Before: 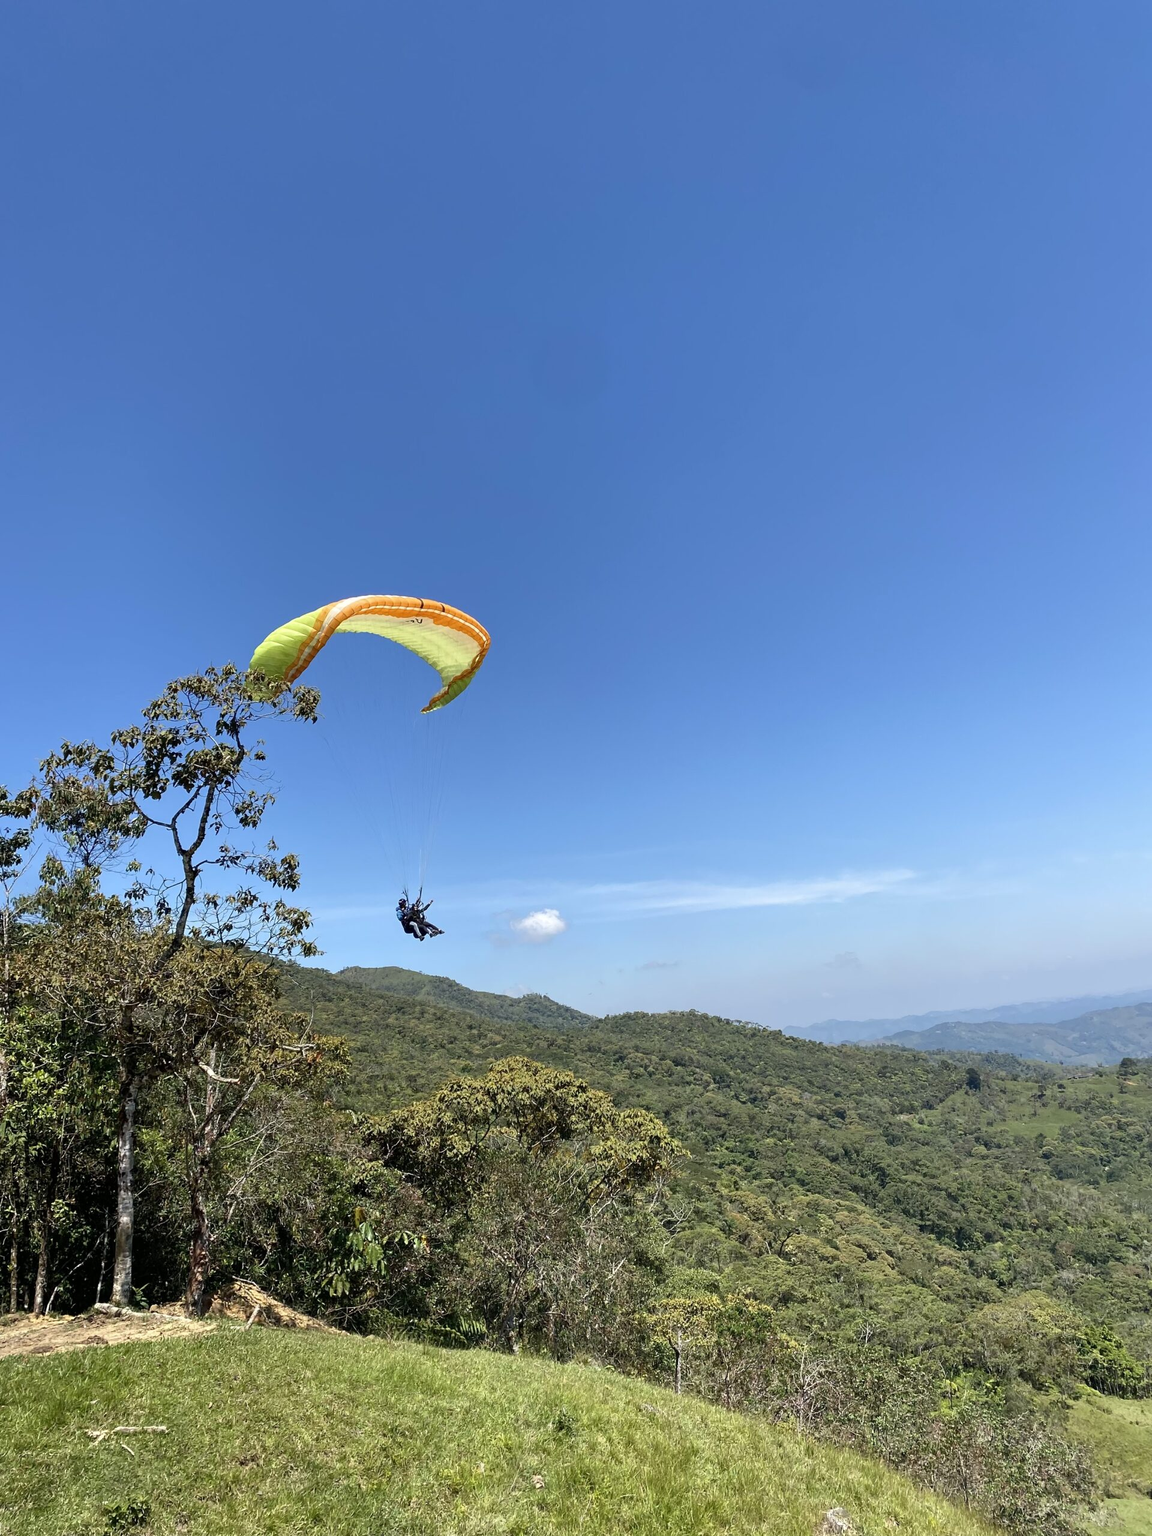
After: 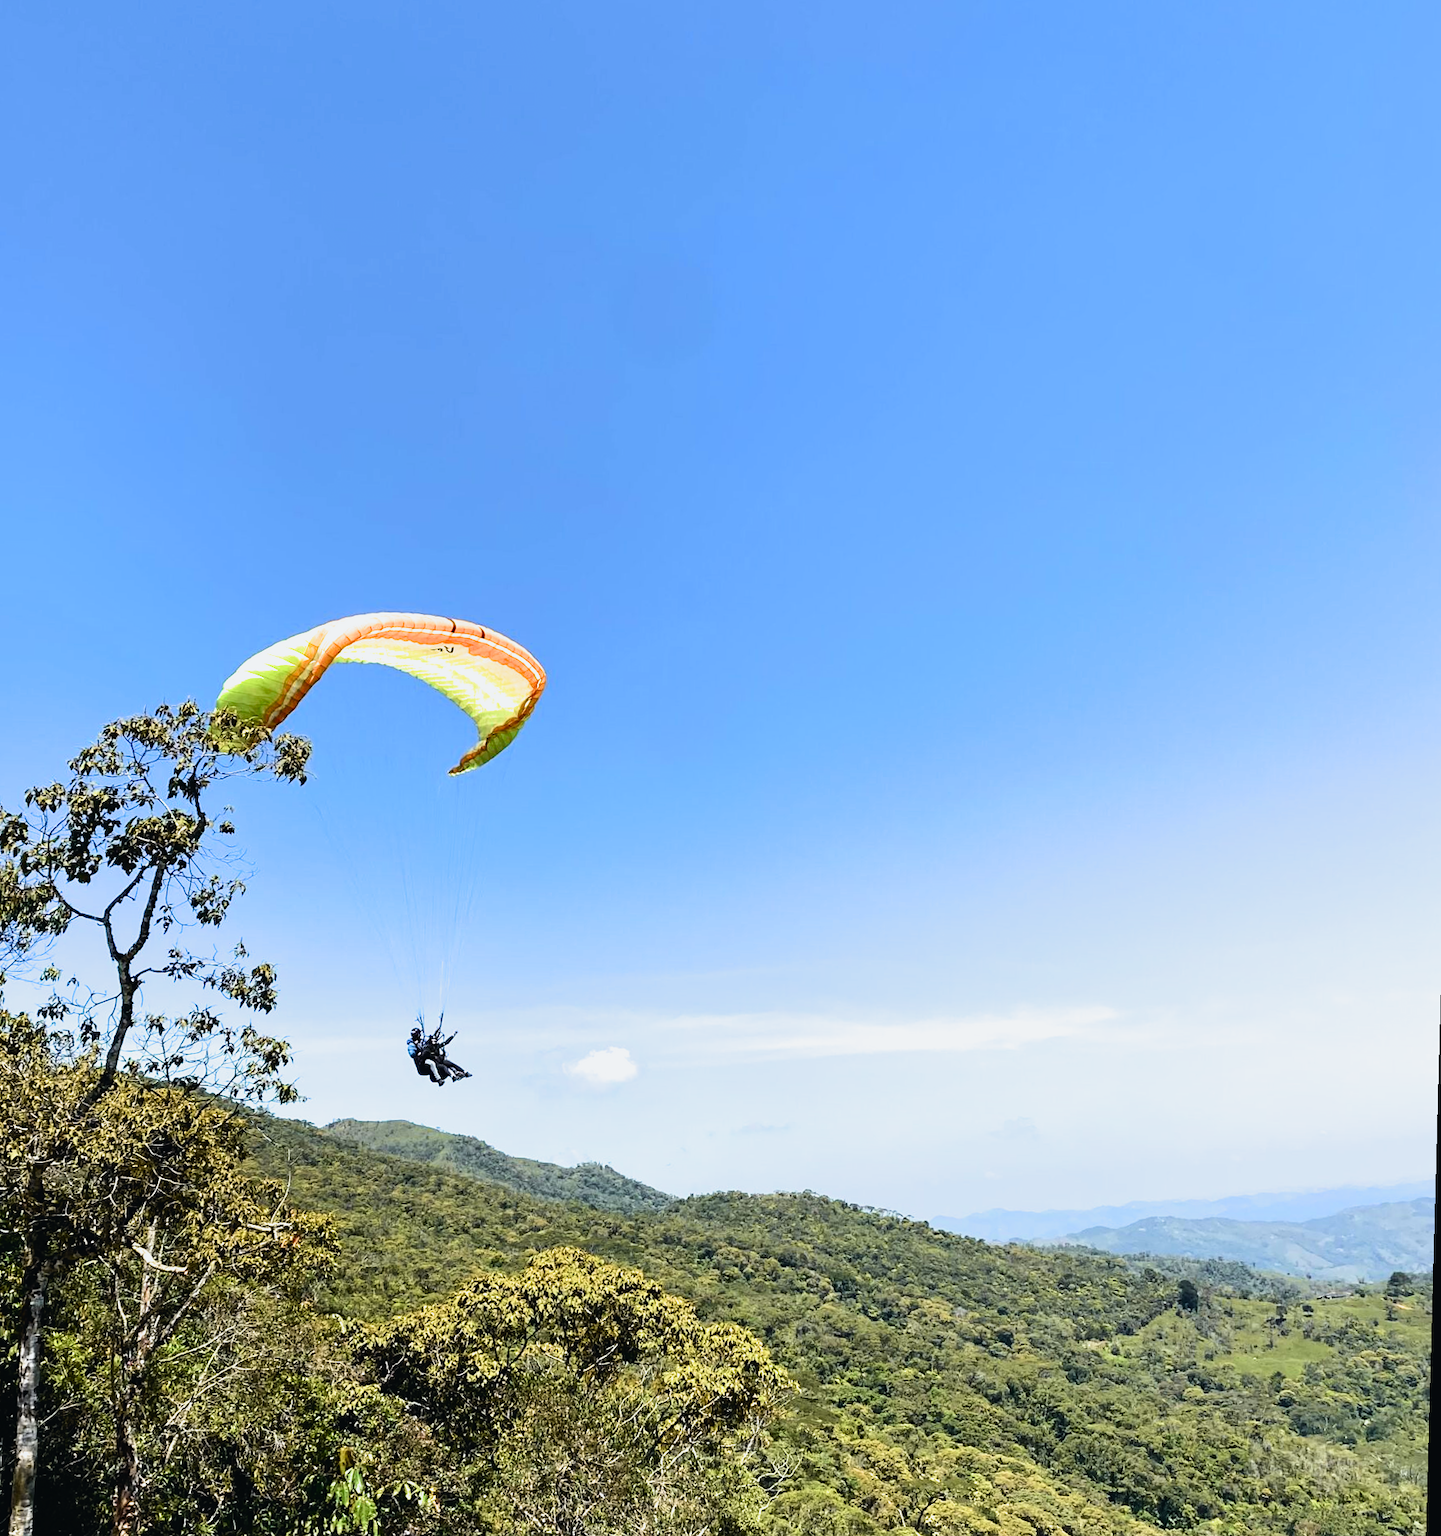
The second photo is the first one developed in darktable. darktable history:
crop: left 8.155%, top 6.611%, bottom 15.385%
rotate and perspective: rotation 1.57°, crop left 0.018, crop right 0.982, crop top 0.039, crop bottom 0.961
velvia: on, module defaults
exposure: black level correction 0, exposure 0.4 EV, compensate exposure bias true, compensate highlight preservation false
tone equalizer: on, module defaults
filmic rgb: black relative exposure -9.08 EV, white relative exposure 2.3 EV, hardness 7.49
tone curve: curves: ch0 [(0, 0.02) (0.063, 0.058) (0.262, 0.243) (0.447, 0.468) (0.544, 0.596) (0.805, 0.823) (1, 0.952)]; ch1 [(0, 0) (0.339, 0.31) (0.417, 0.401) (0.452, 0.455) (0.482, 0.483) (0.502, 0.499) (0.517, 0.506) (0.55, 0.542) (0.588, 0.604) (0.729, 0.782) (1, 1)]; ch2 [(0, 0) (0.346, 0.34) (0.431, 0.45) (0.485, 0.487) (0.5, 0.496) (0.527, 0.526) (0.56, 0.574) (0.613, 0.642) (0.679, 0.703) (1, 1)], color space Lab, independent channels, preserve colors none
